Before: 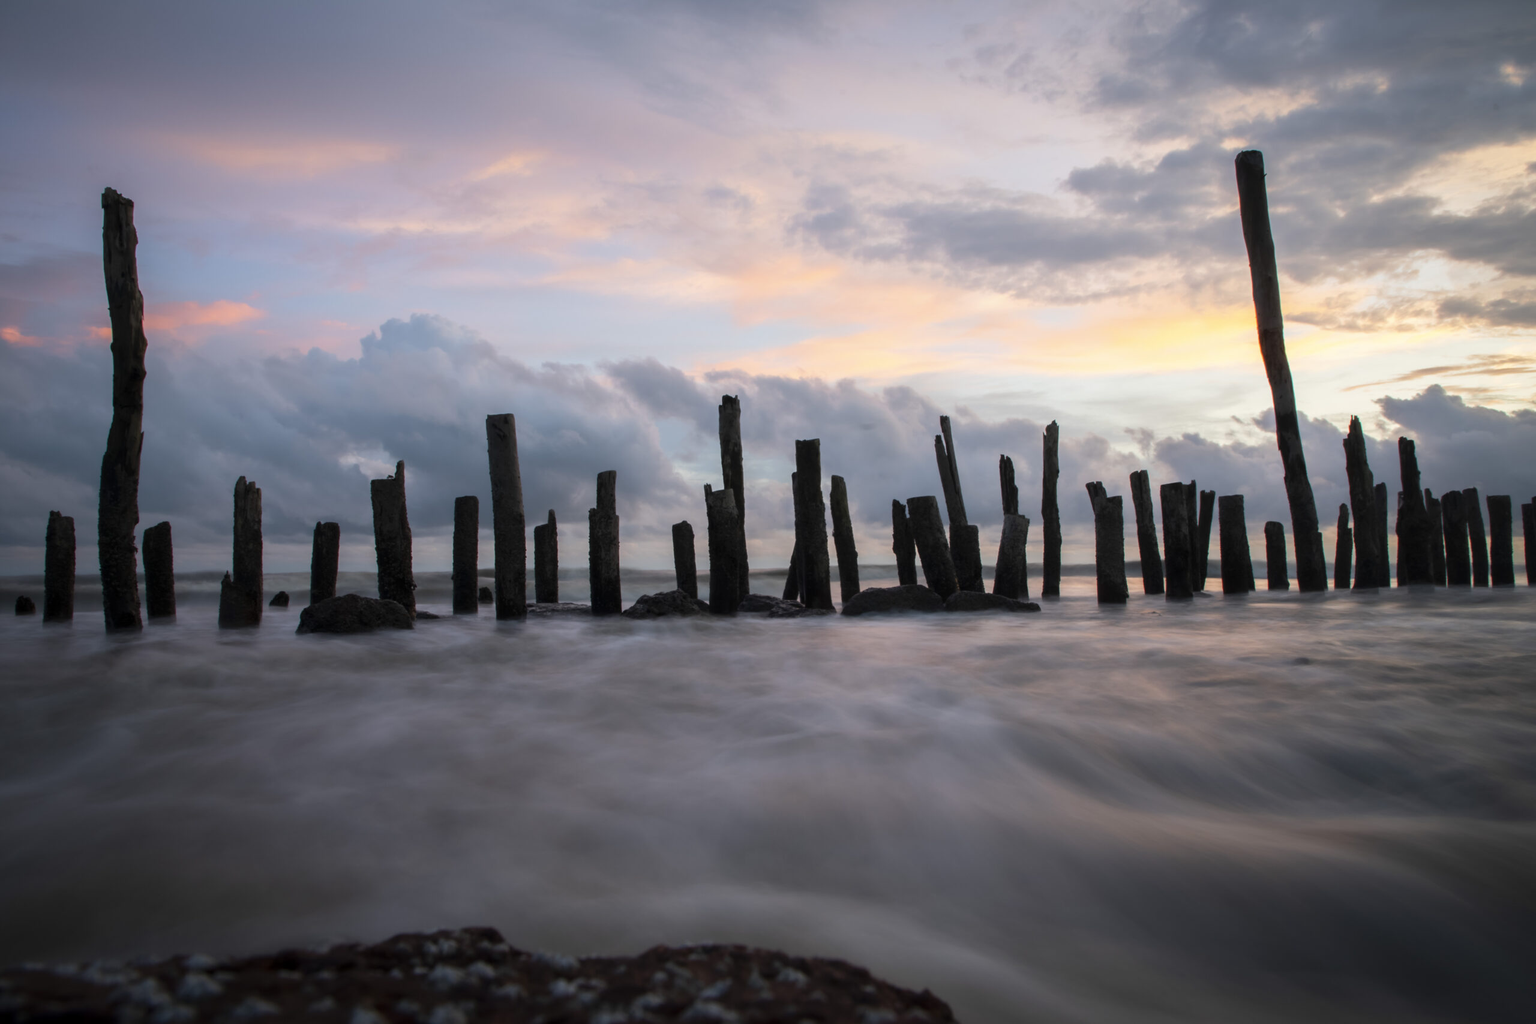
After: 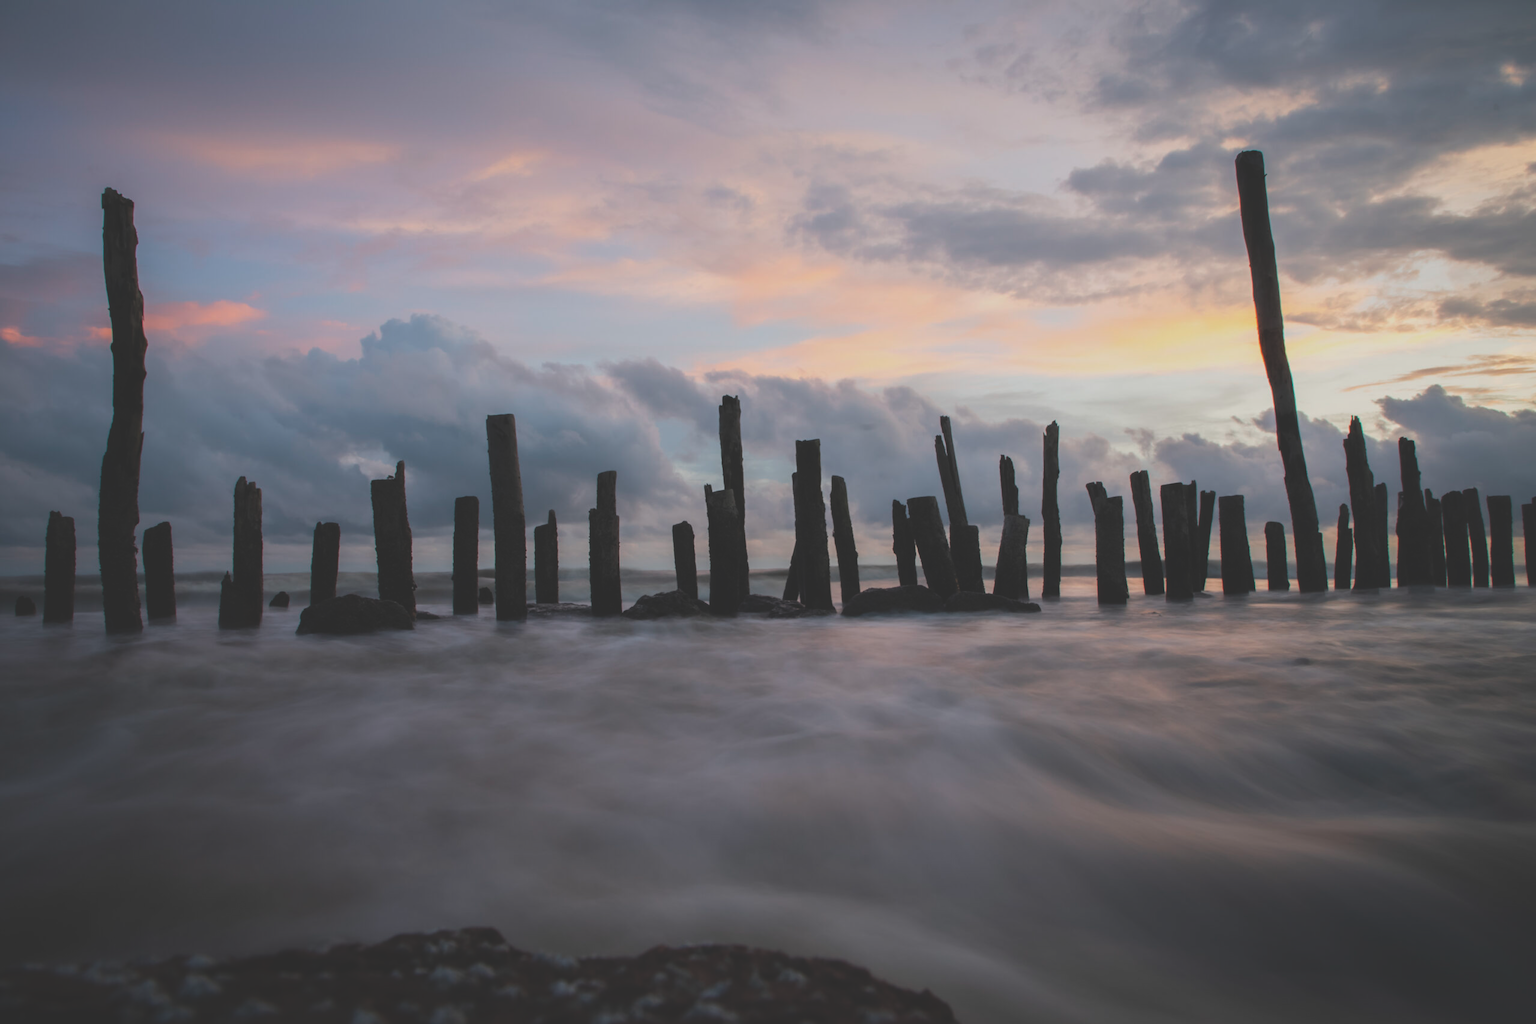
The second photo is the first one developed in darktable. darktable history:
exposure: black level correction -0.036, exposure -0.497 EV, compensate highlight preservation false
